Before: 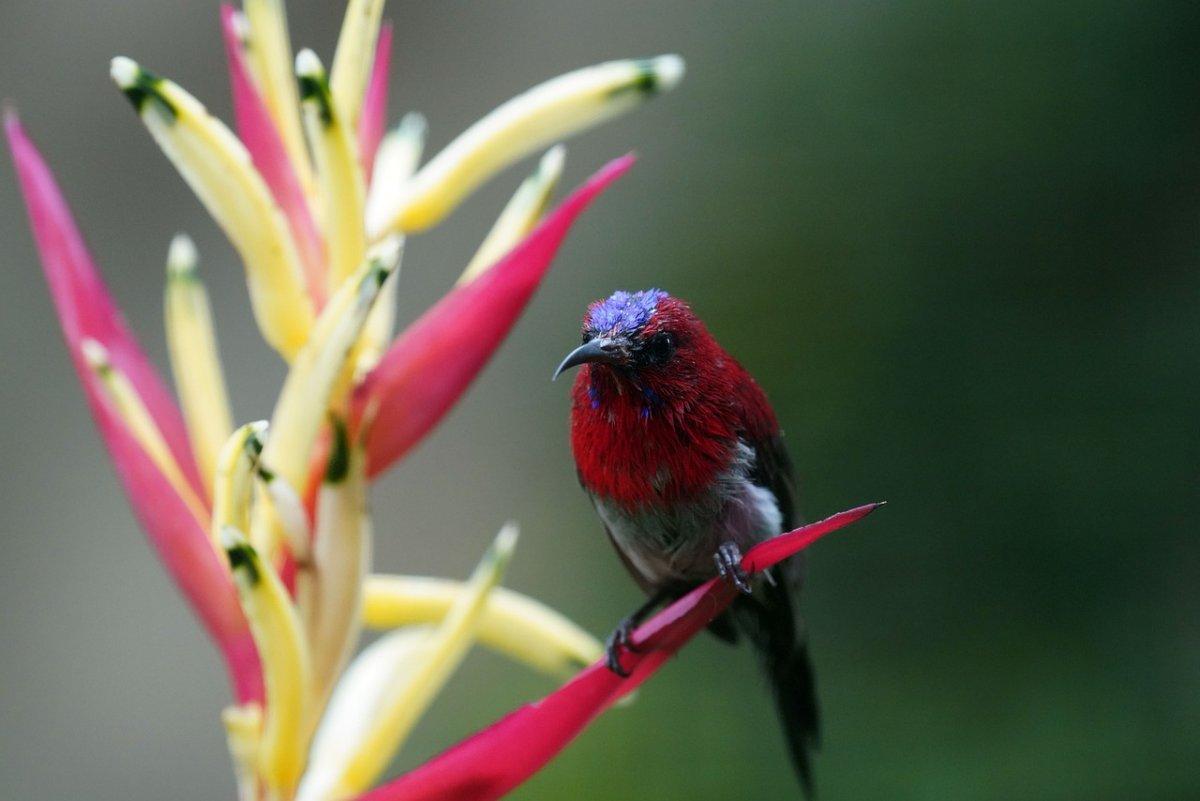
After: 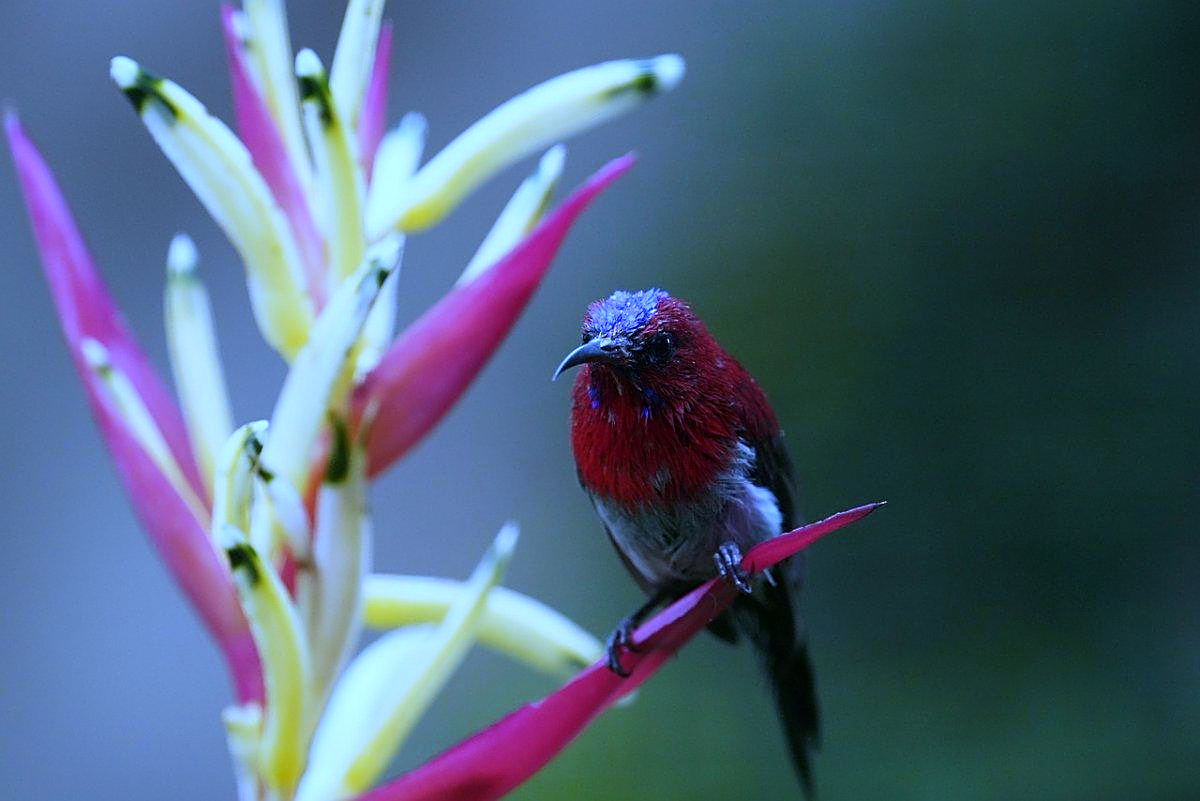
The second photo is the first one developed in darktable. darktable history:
white balance: red 0.766, blue 1.537
sharpen: on, module defaults
